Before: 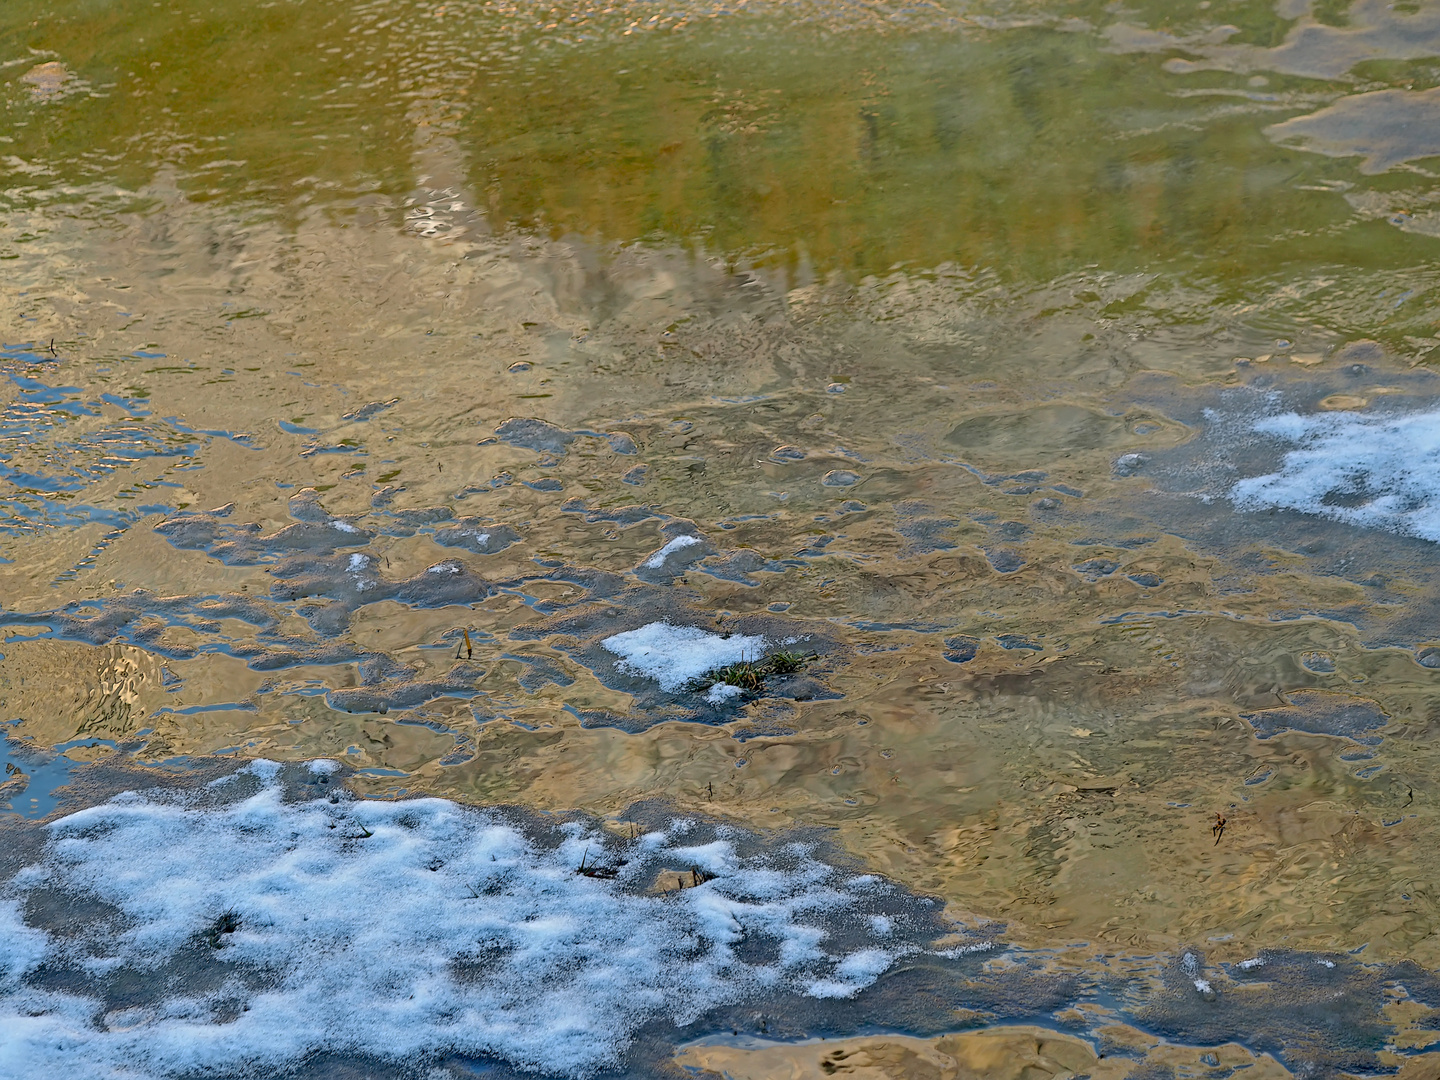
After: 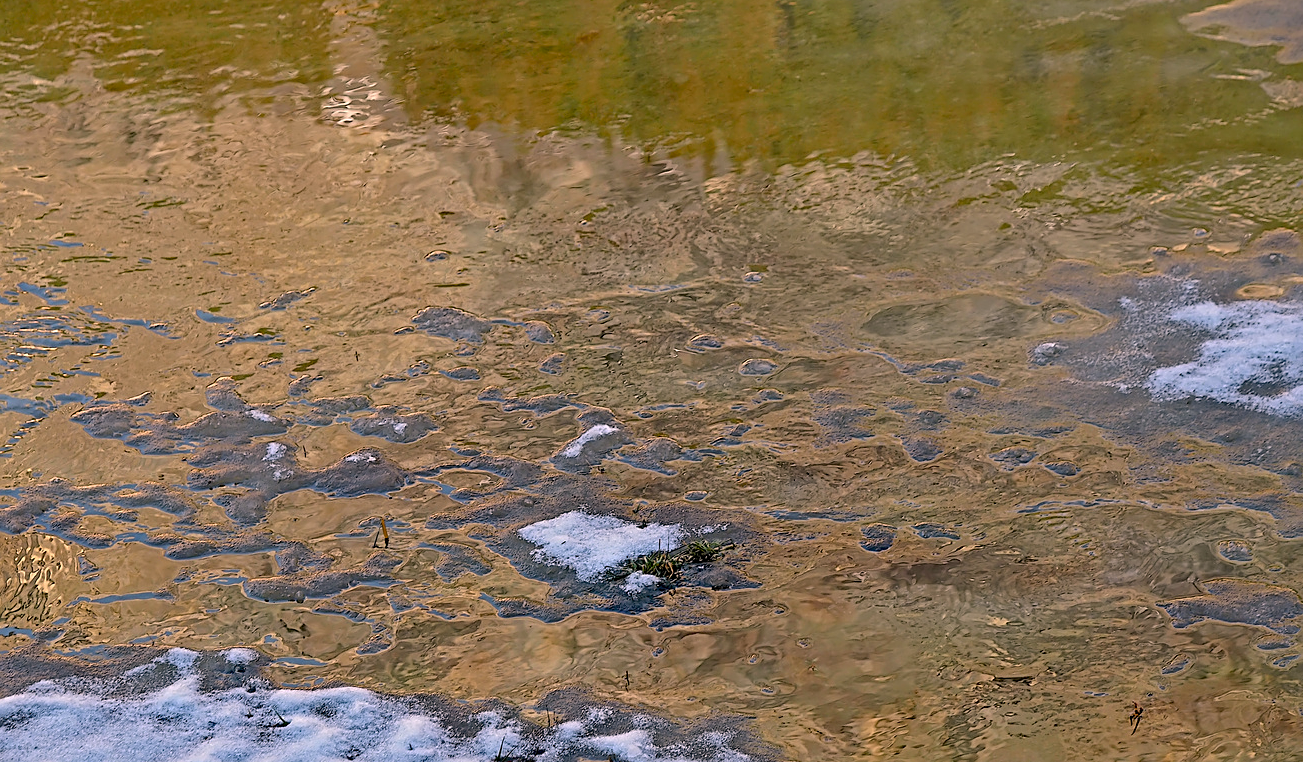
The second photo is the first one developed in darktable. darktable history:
haze removal: compatibility mode true, adaptive false
crop: left 5.793%, top 10.361%, right 3.701%, bottom 19.04%
sharpen: on, module defaults
color correction: highlights a* 12.26, highlights b* 5.58
